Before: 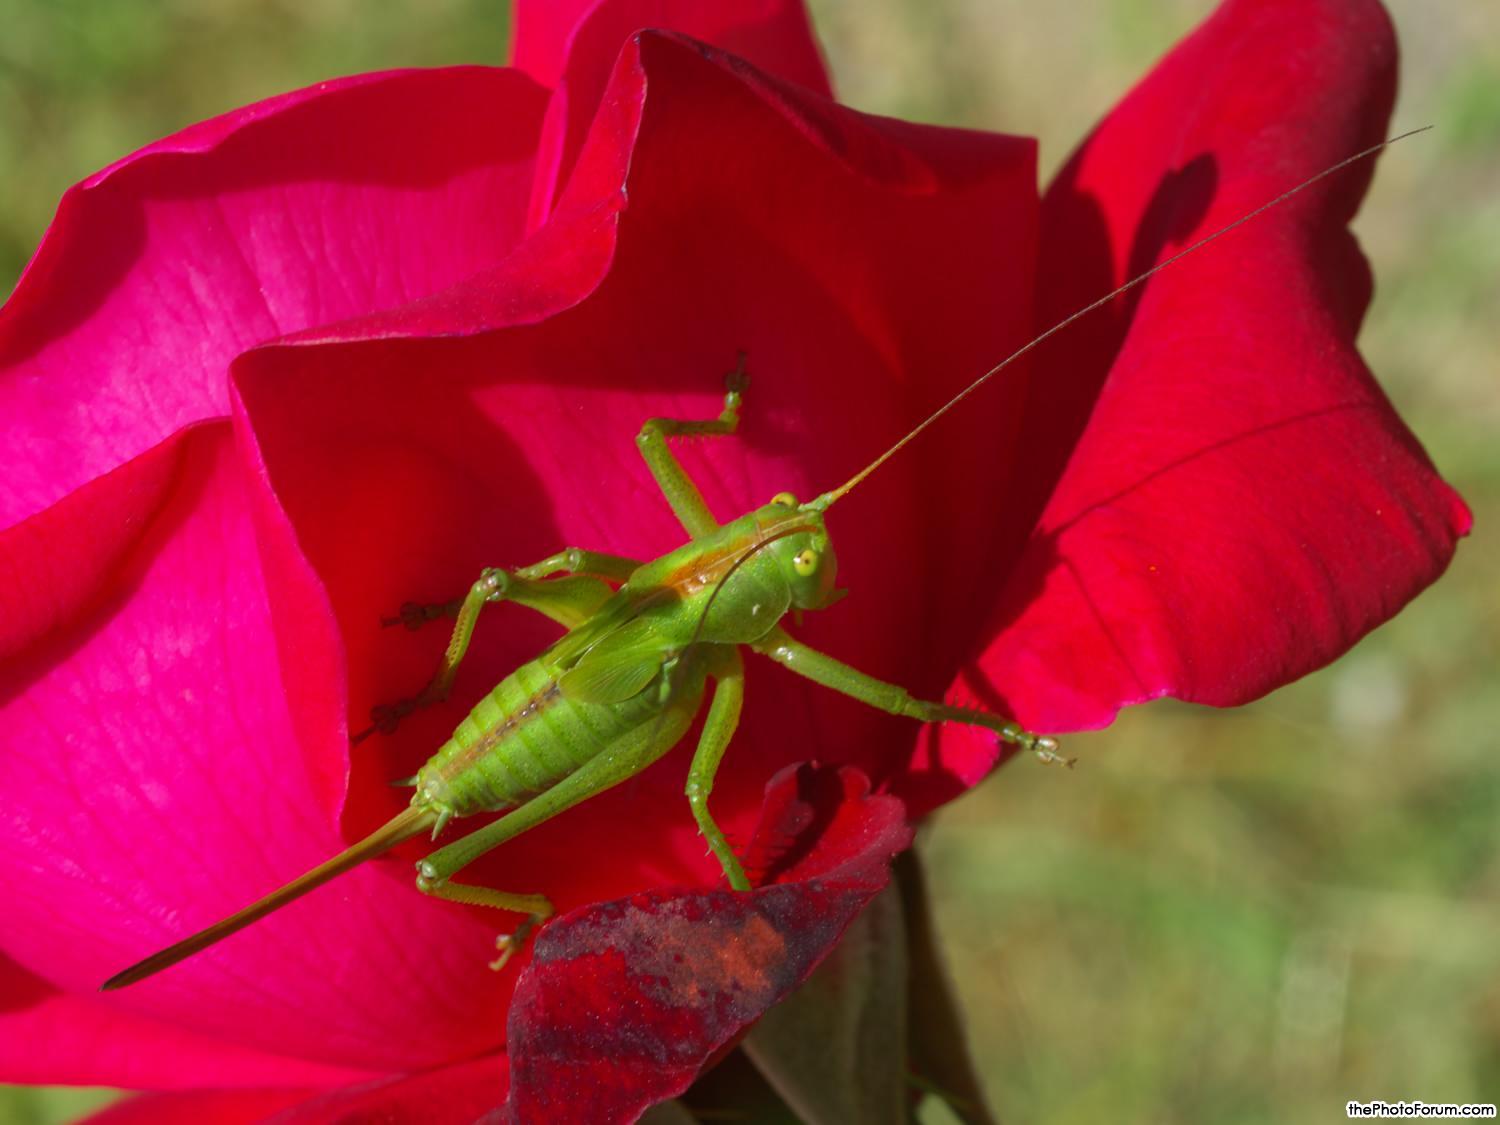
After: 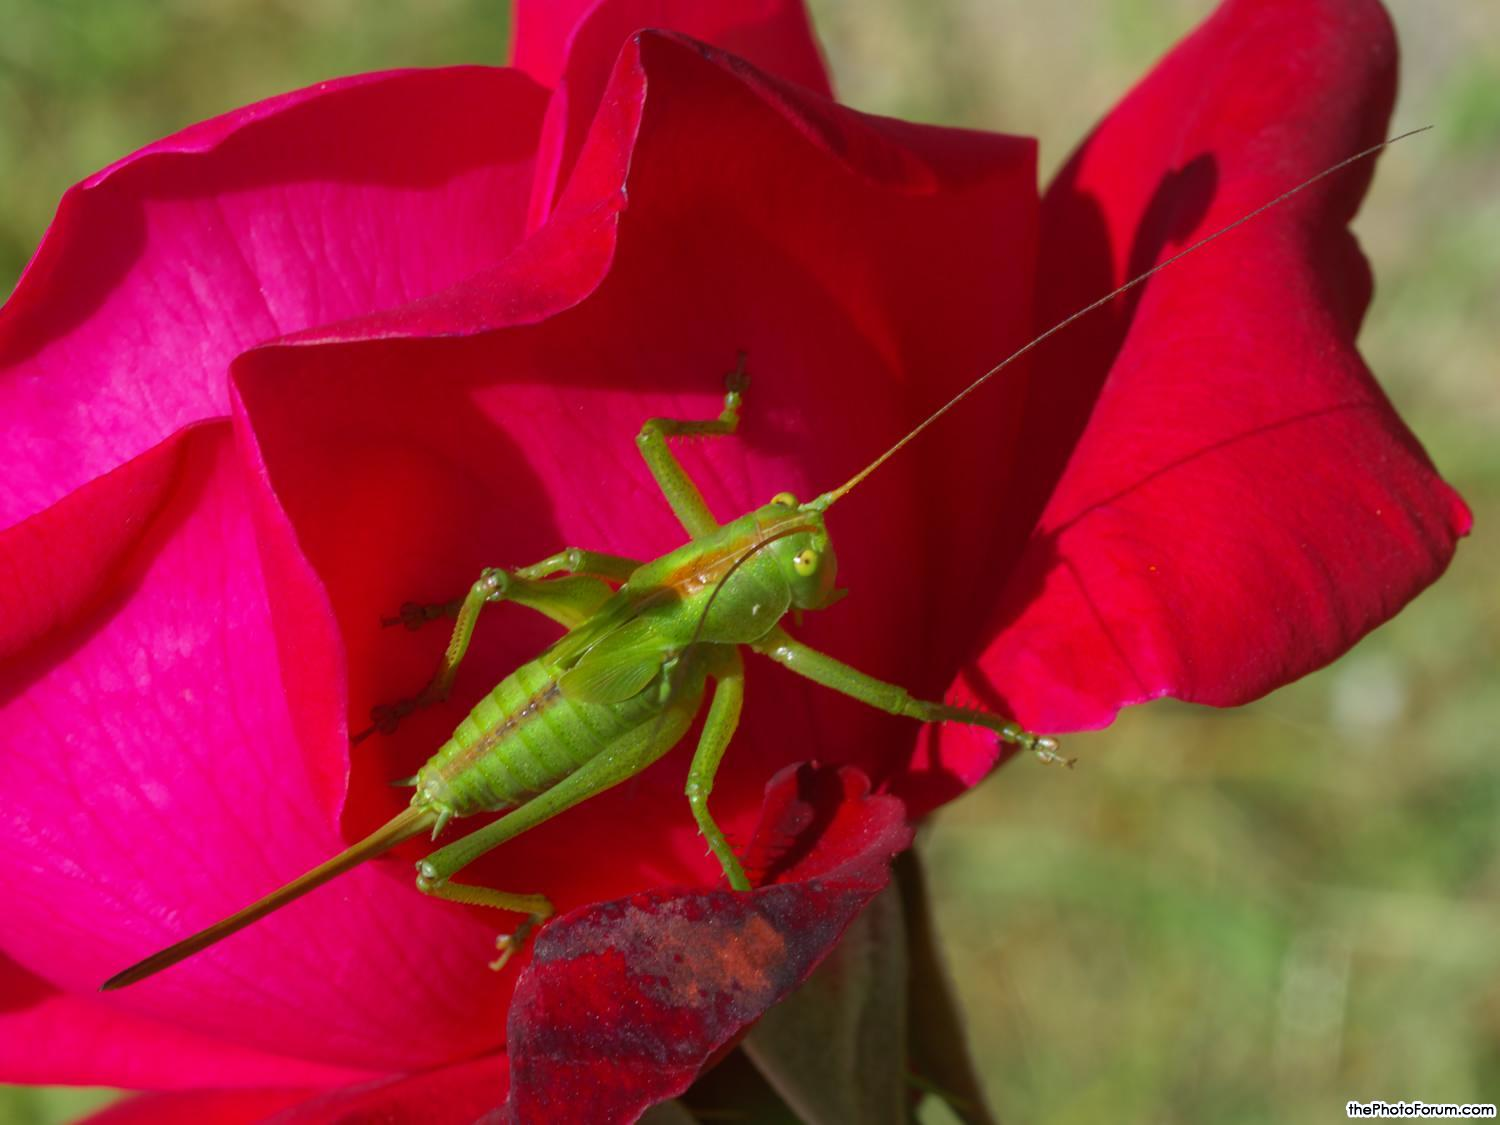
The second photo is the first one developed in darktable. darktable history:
shadows and highlights: radius 331.84, shadows 53.55, highlights -100, compress 94.63%, highlights color adjustment 73.23%, soften with gaussian
white balance: red 0.983, blue 1.036
